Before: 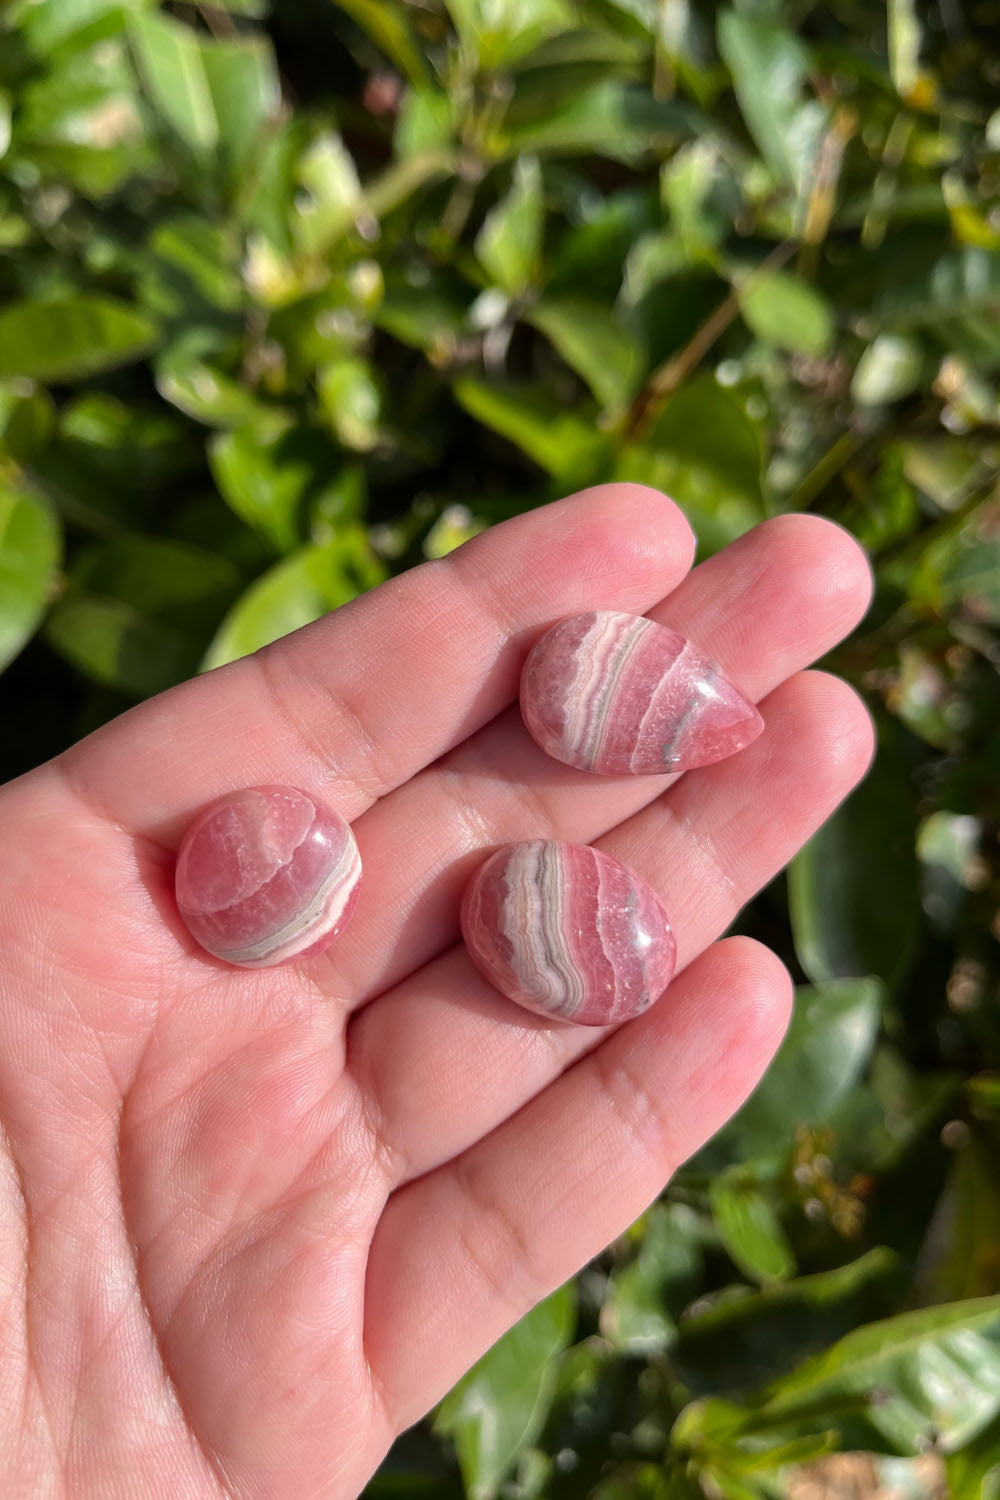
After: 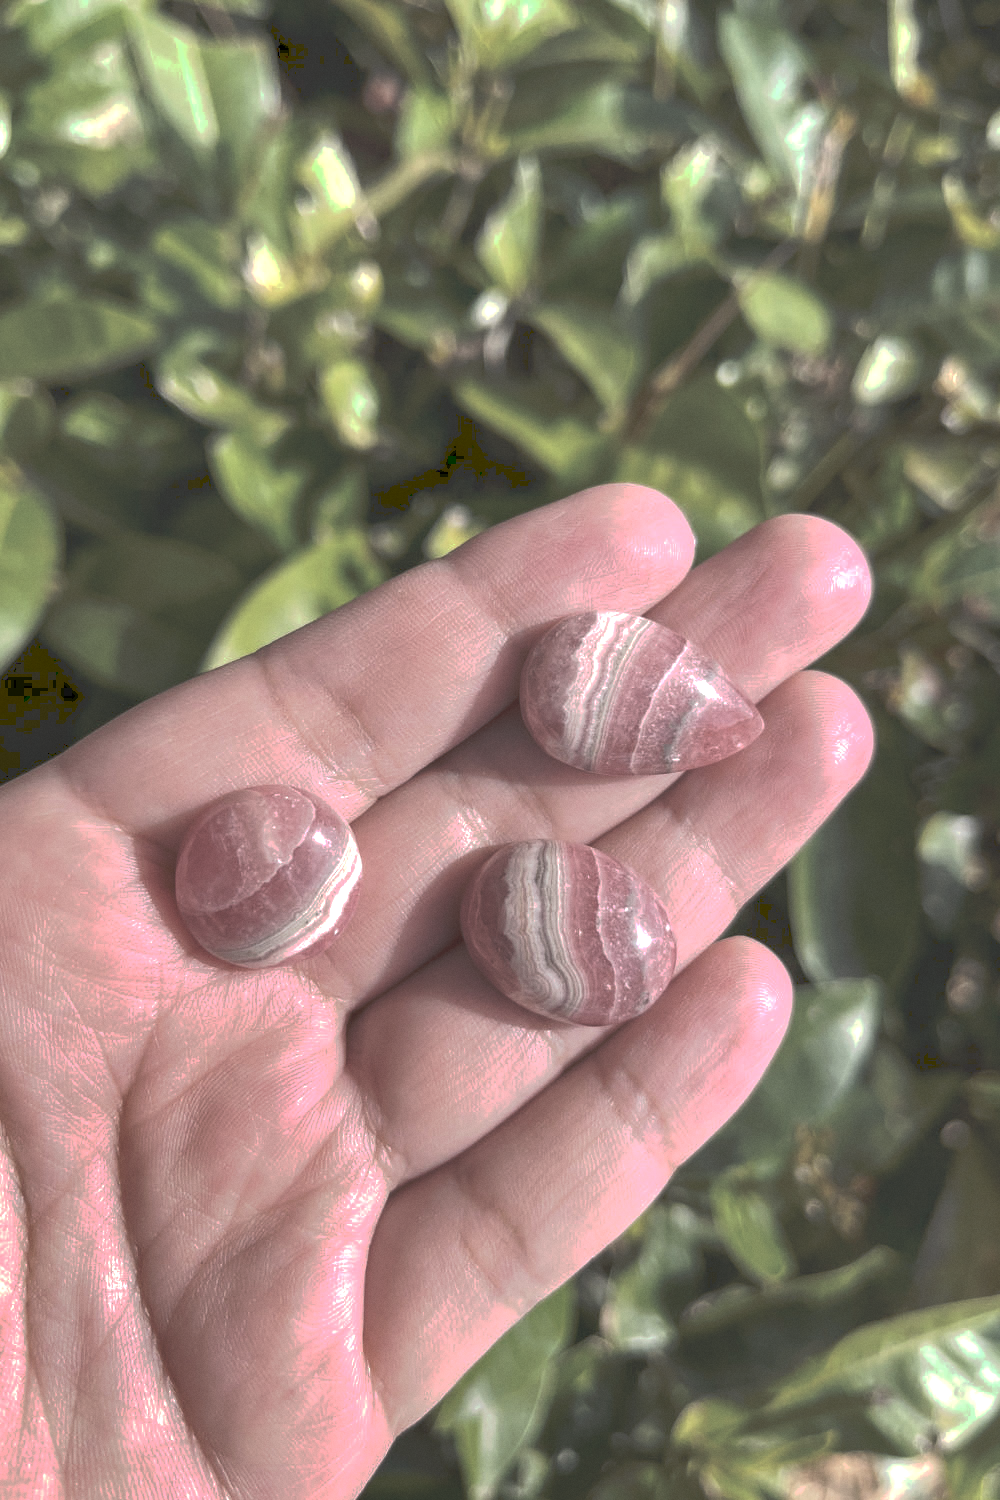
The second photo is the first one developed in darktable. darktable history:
tone curve: curves: ch0 [(0, 0) (0.003, 0.322) (0.011, 0.327) (0.025, 0.345) (0.044, 0.365) (0.069, 0.378) (0.1, 0.391) (0.136, 0.403) (0.177, 0.412) (0.224, 0.429) (0.277, 0.448) (0.335, 0.474) (0.399, 0.503) (0.468, 0.537) (0.543, 0.57) (0.623, 0.61) (0.709, 0.653) (0.801, 0.699) (0.898, 0.75) (1, 1)], preserve colors none
color balance rgb: perceptual brilliance grading › highlights 14.29%, perceptual brilliance grading › mid-tones -5.92%, perceptual brilliance grading › shadows -26.83%, global vibrance 31.18%
grain: coarseness 0.09 ISO, strength 10%
local contrast: highlights 80%, shadows 57%, detail 175%, midtone range 0.602
